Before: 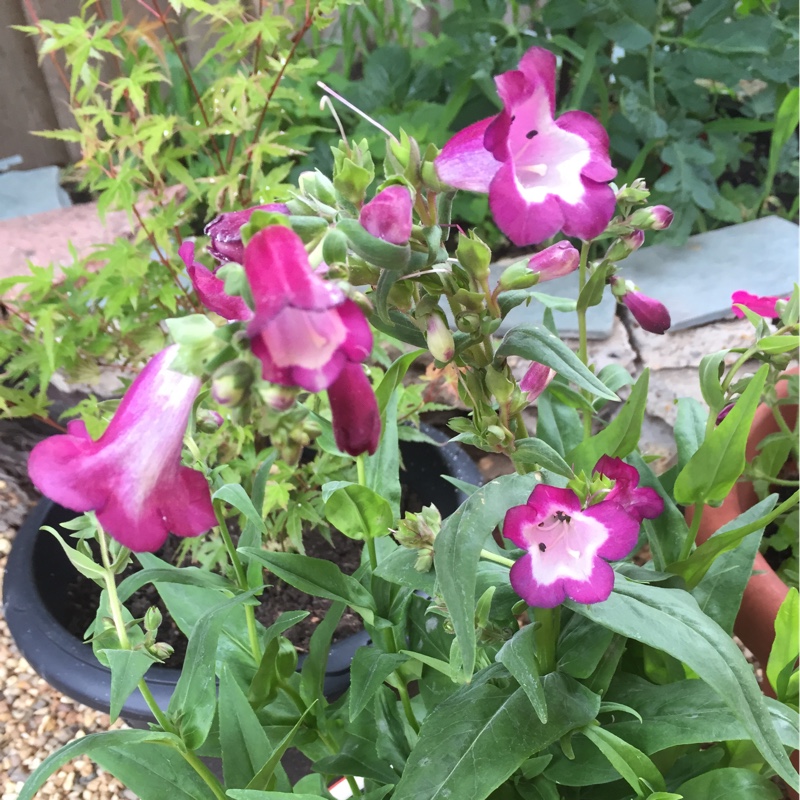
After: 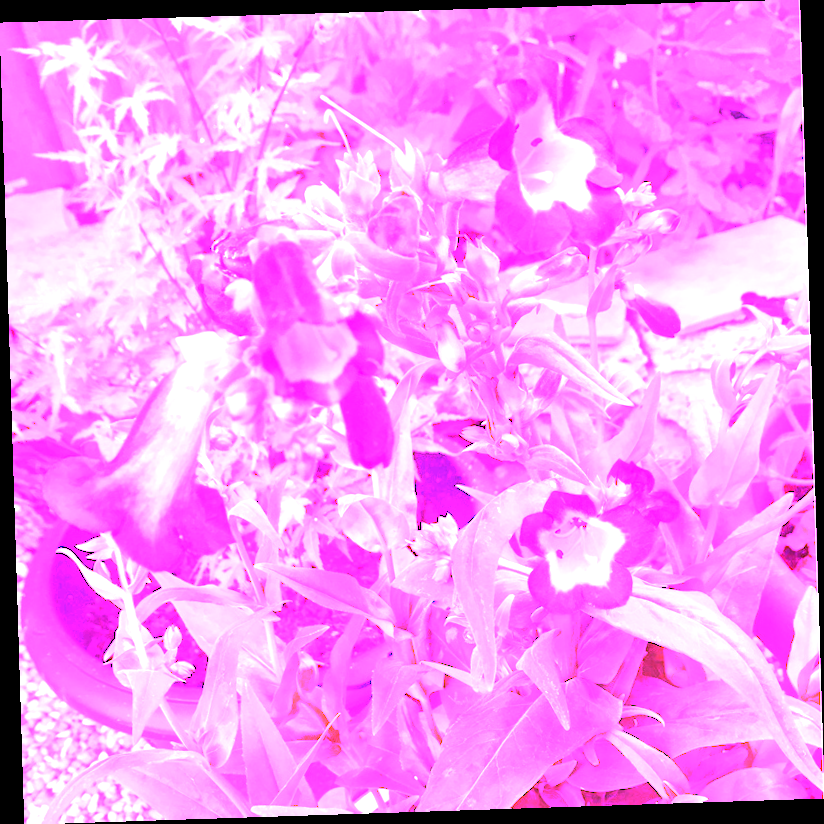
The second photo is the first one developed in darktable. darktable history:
rotate and perspective: rotation -1.77°, lens shift (horizontal) 0.004, automatic cropping off
exposure: black level correction 0.001, exposure 0.5 EV, compensate exposure bias true, compensate highlight preservation false
white balance: red 8, blue 8
